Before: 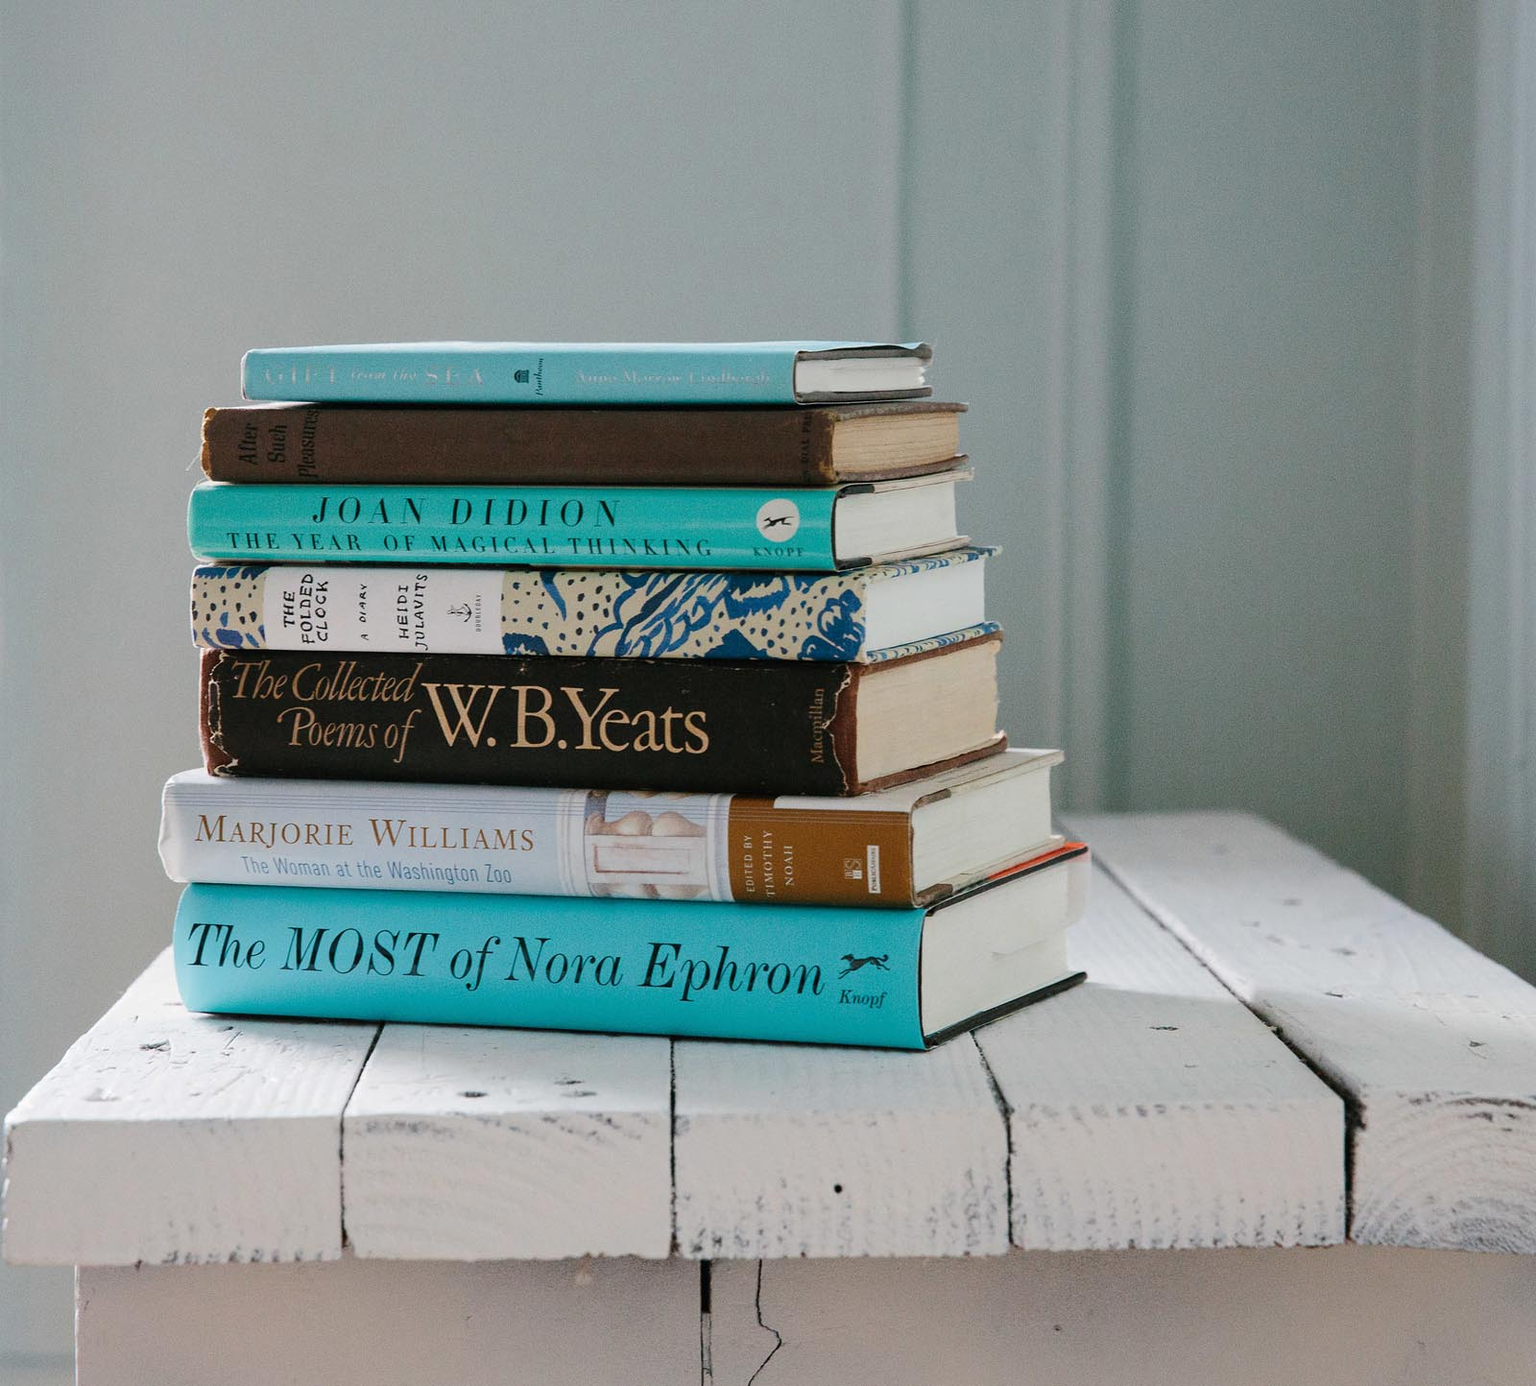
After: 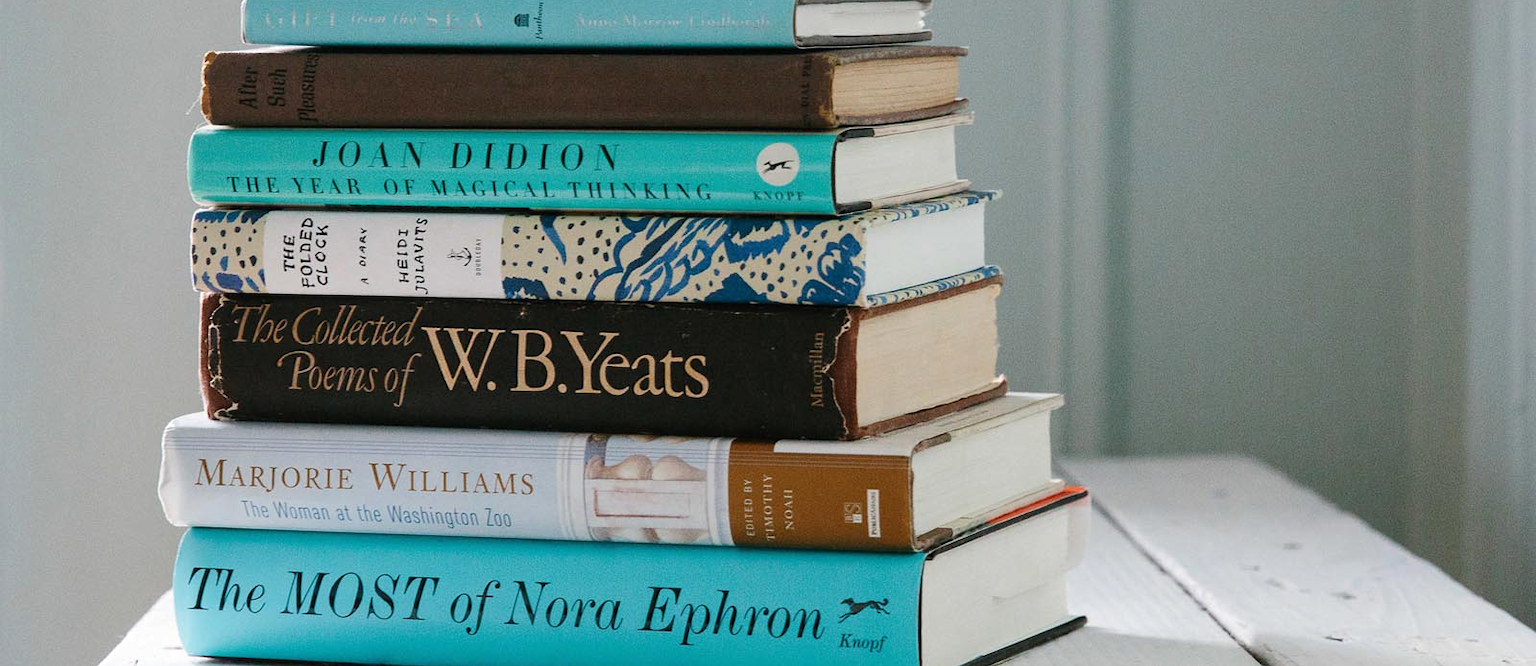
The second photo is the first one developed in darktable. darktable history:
crop and rotate: top 25.818%, bottom 26.094%
exposure: exposure 0.154 EV, compensate exposure bias true, compensate highlight preservation false
